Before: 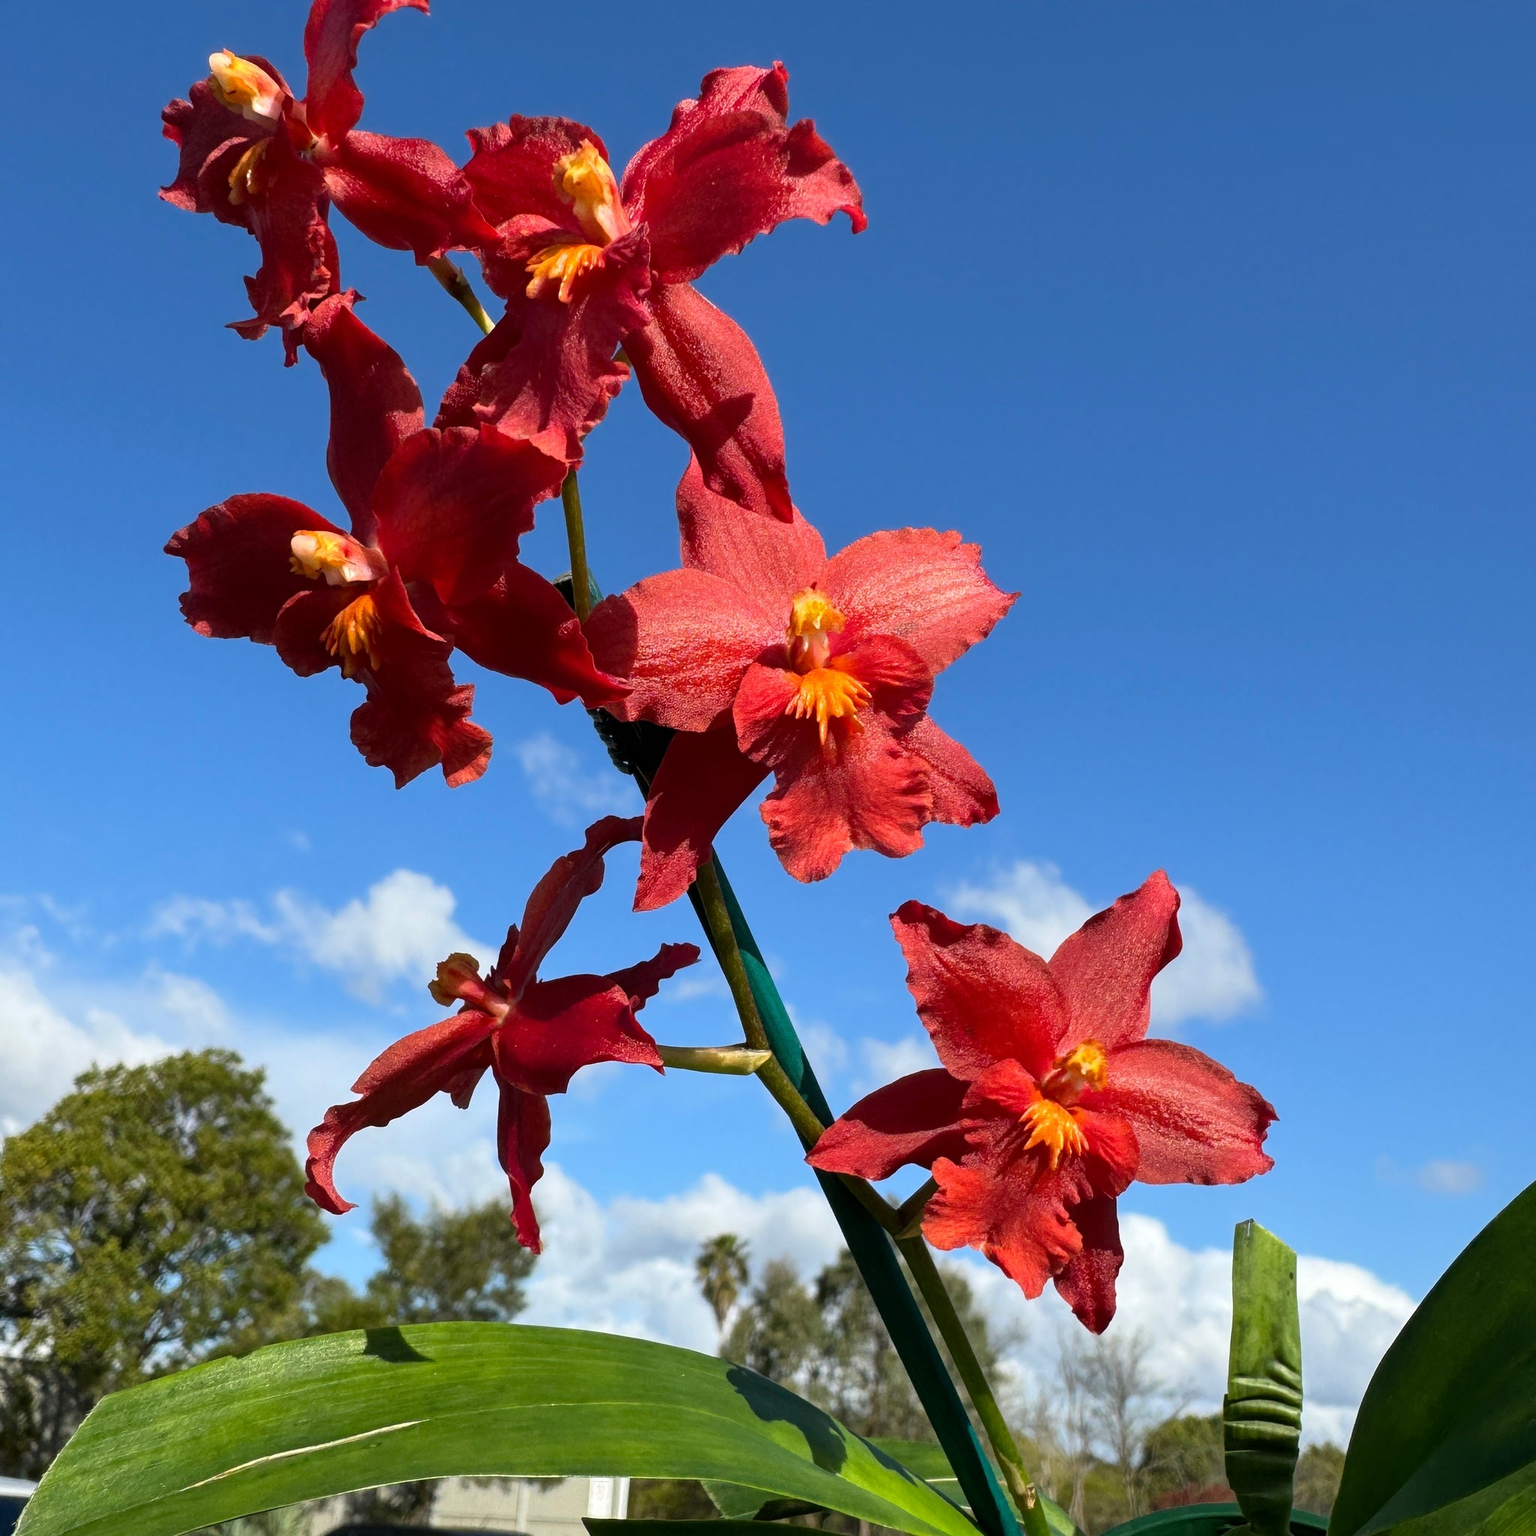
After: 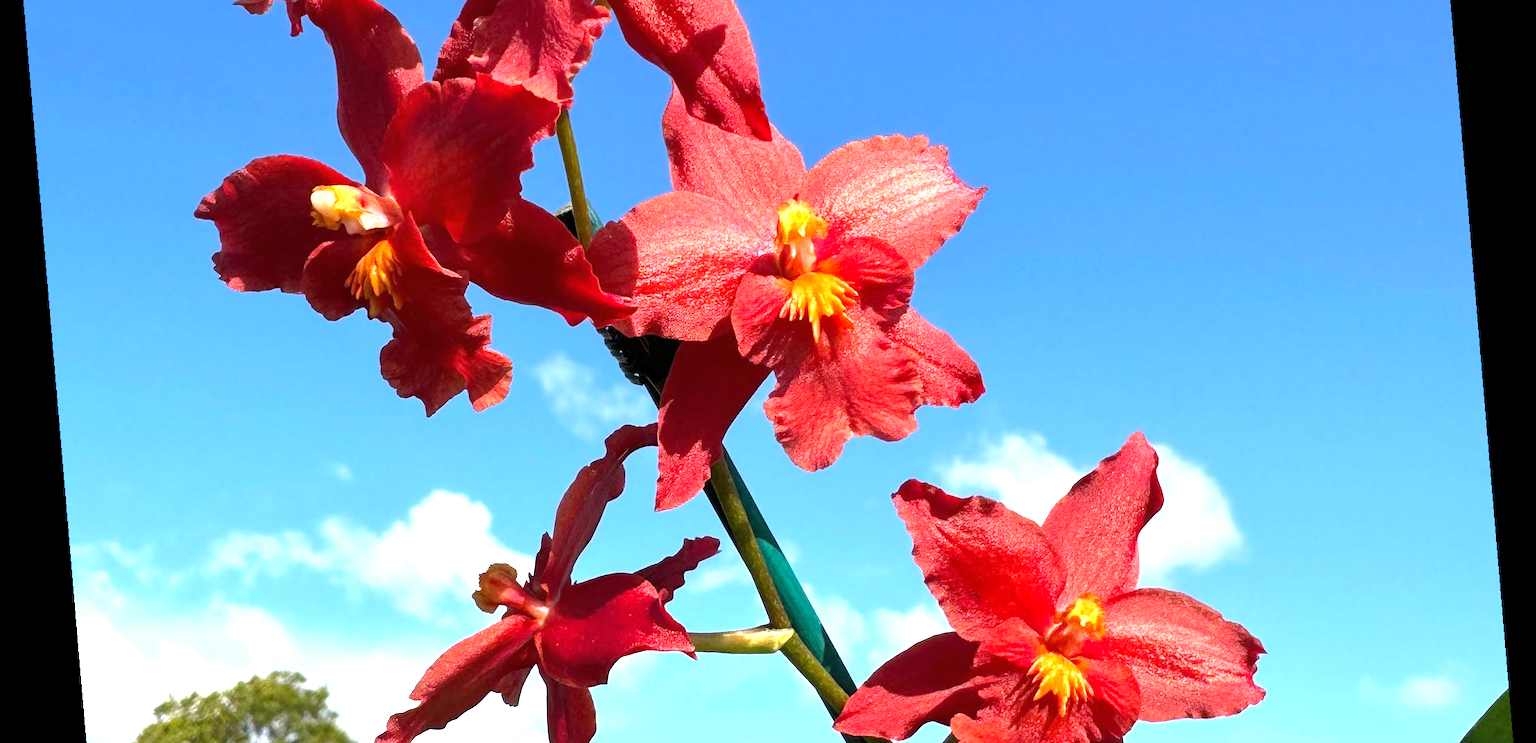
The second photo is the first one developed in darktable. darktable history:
crop and rotate: top 26.056%, bottom 25.543%
exposure: exposure 1.2 EV, compensate highlight preservation false
shadows and highlights: shadows 25, highlights -25
rotate and perspective: rotation -4.86°, automatic cropping off
